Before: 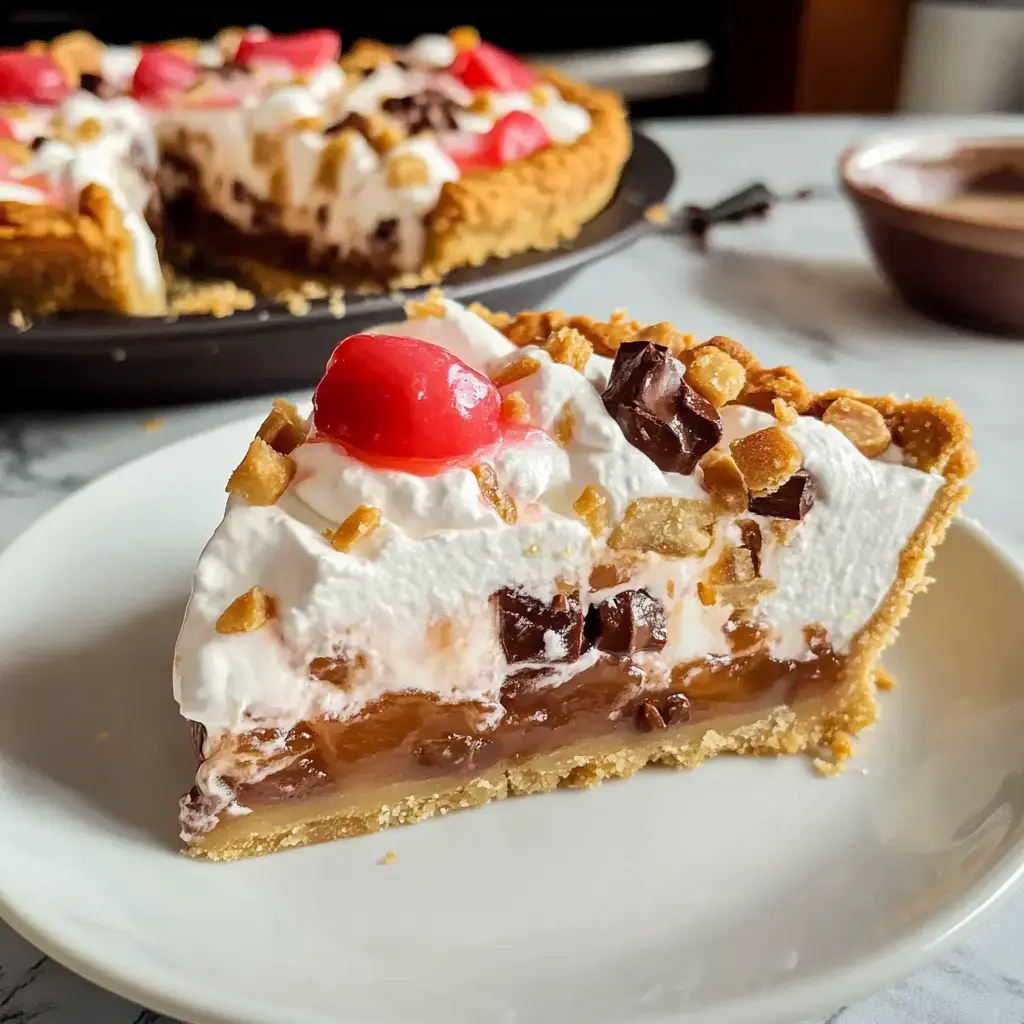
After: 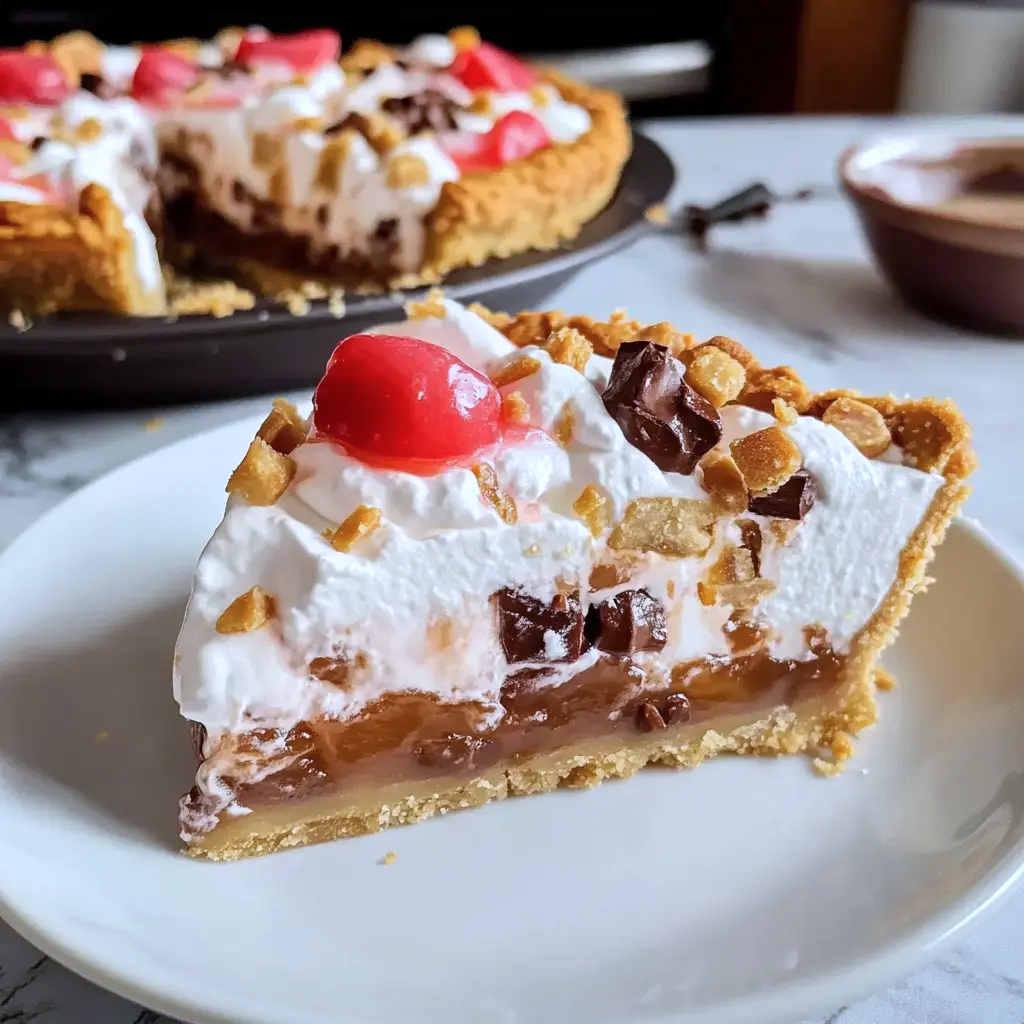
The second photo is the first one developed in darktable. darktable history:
color calibration: illuminant as shot in camera, x 0.37, y 0.382, temperature 4320.29 K
